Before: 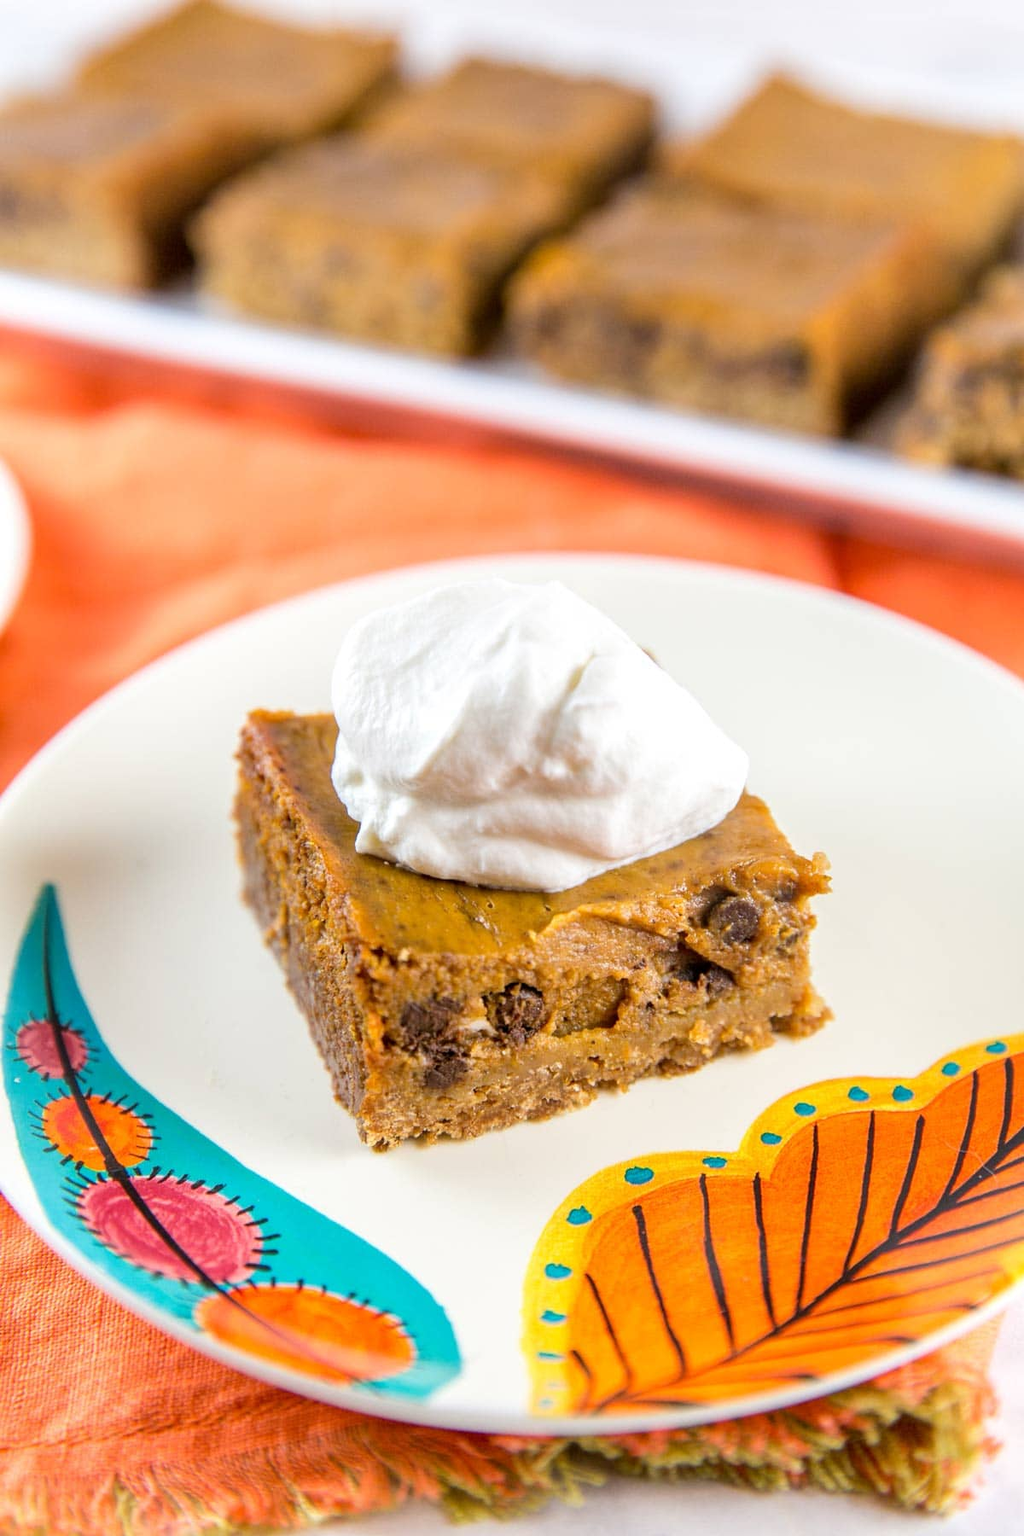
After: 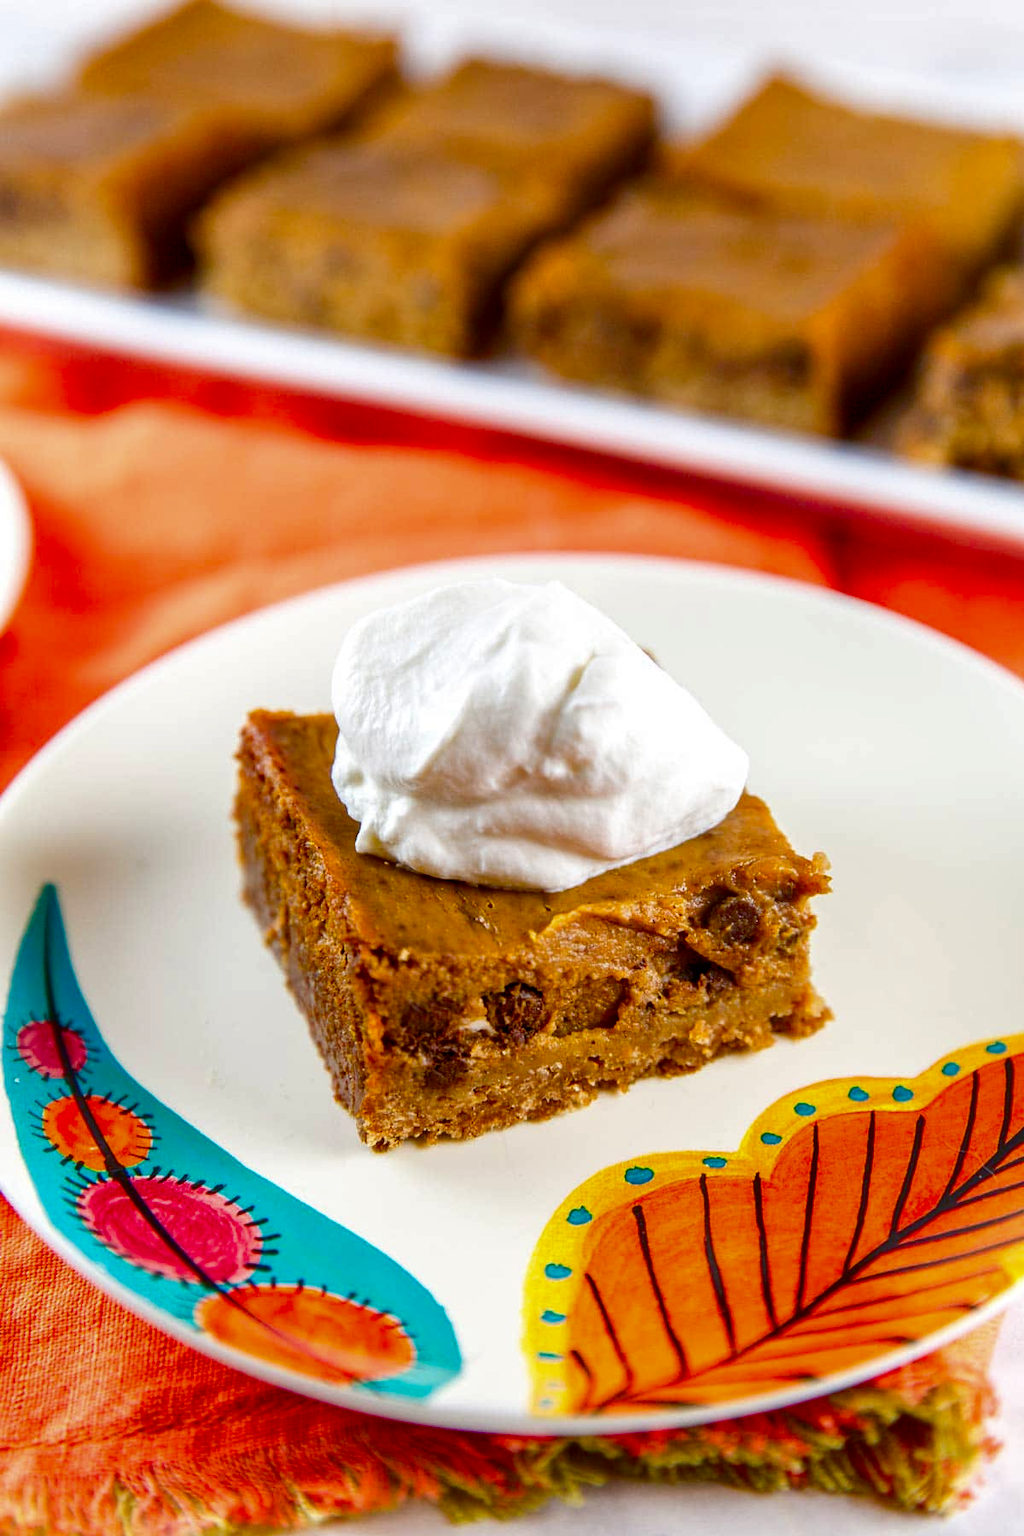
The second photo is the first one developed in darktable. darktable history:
color balance rgb: perceptual saturation grading › global saturation 20%, perceptual saturation grading › highlights -25%, perceptual saturation grading › shadows 50%
contrast brightness saturation: brightness -0.25, saturation 0.2
